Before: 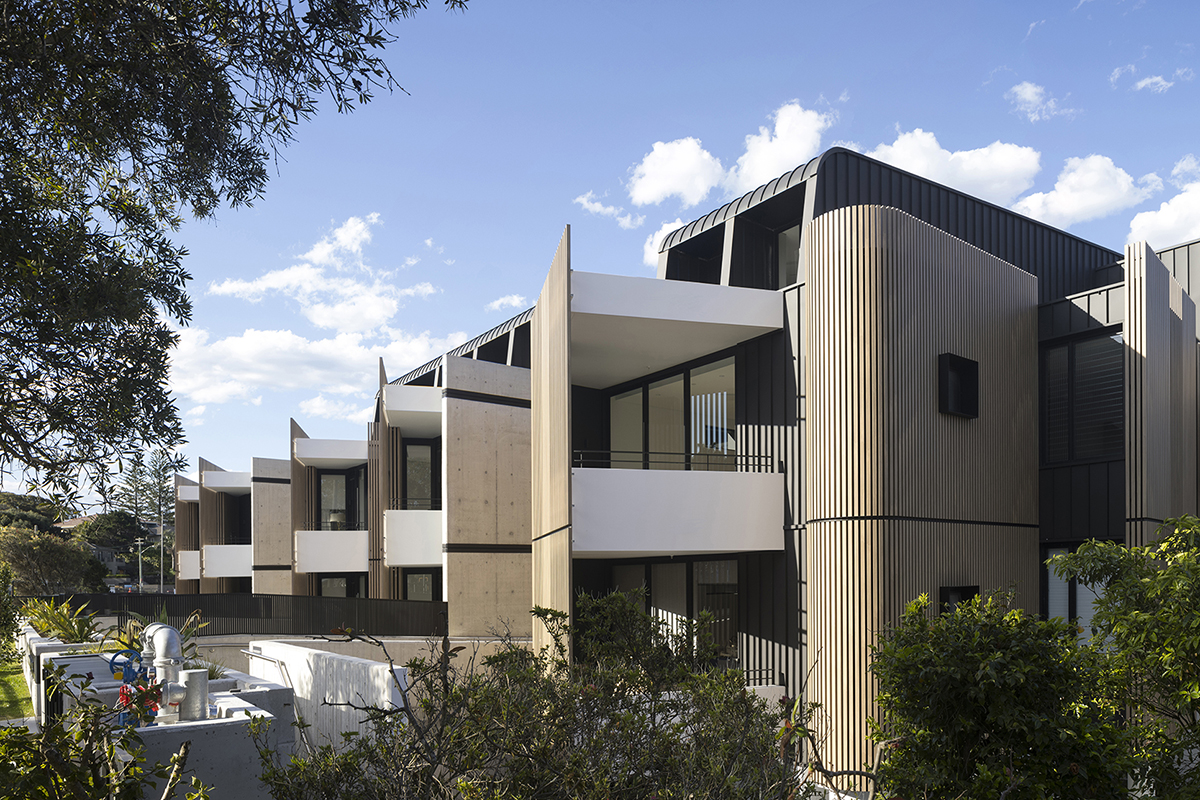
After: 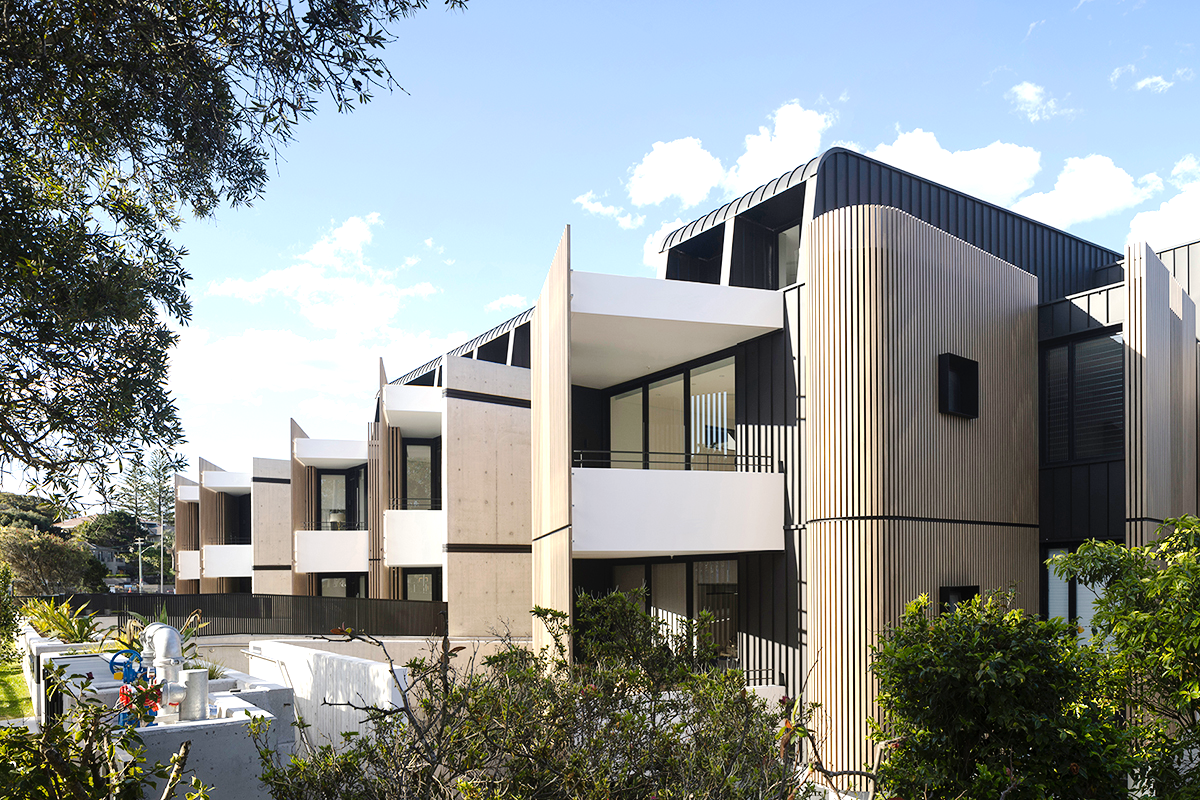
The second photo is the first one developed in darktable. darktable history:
exposure: exposure 0.6 EV, compensate highlight preservation false
tone curve: curves: ch0 [(0, 0) (0.003, 0.012) (0.011, 0.02) (0.025, 0.032) (0.044, 0.046) (0.069, 0.06) (0.1, 0.09) (0.136, 0.133) (0.177, 0.182) (0.224, 0.247) (0.277, 0.316) (0.335, 0.396) (0.399, 0.48) (0.468, 0.568) (0.543, 0.646) (0.623, 0.717) (0.709, 0.777) (0.801, 0.846) (0.898, 0.912) (1, 1)], preserve colors none
